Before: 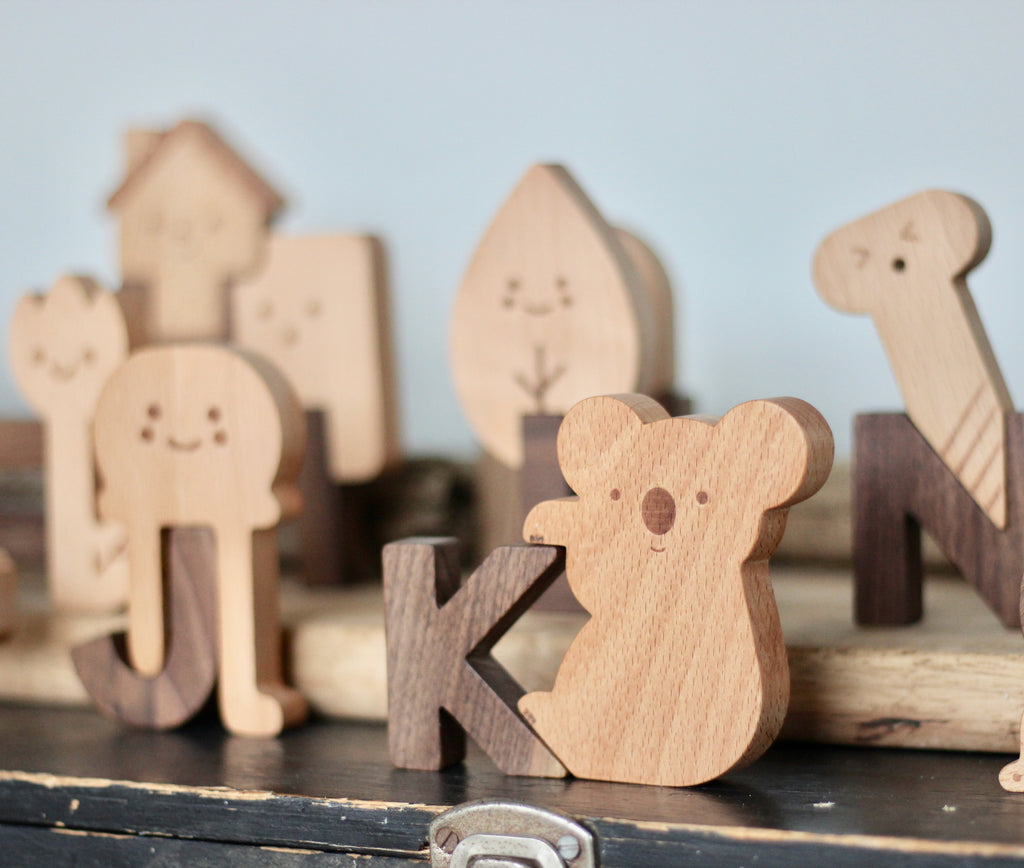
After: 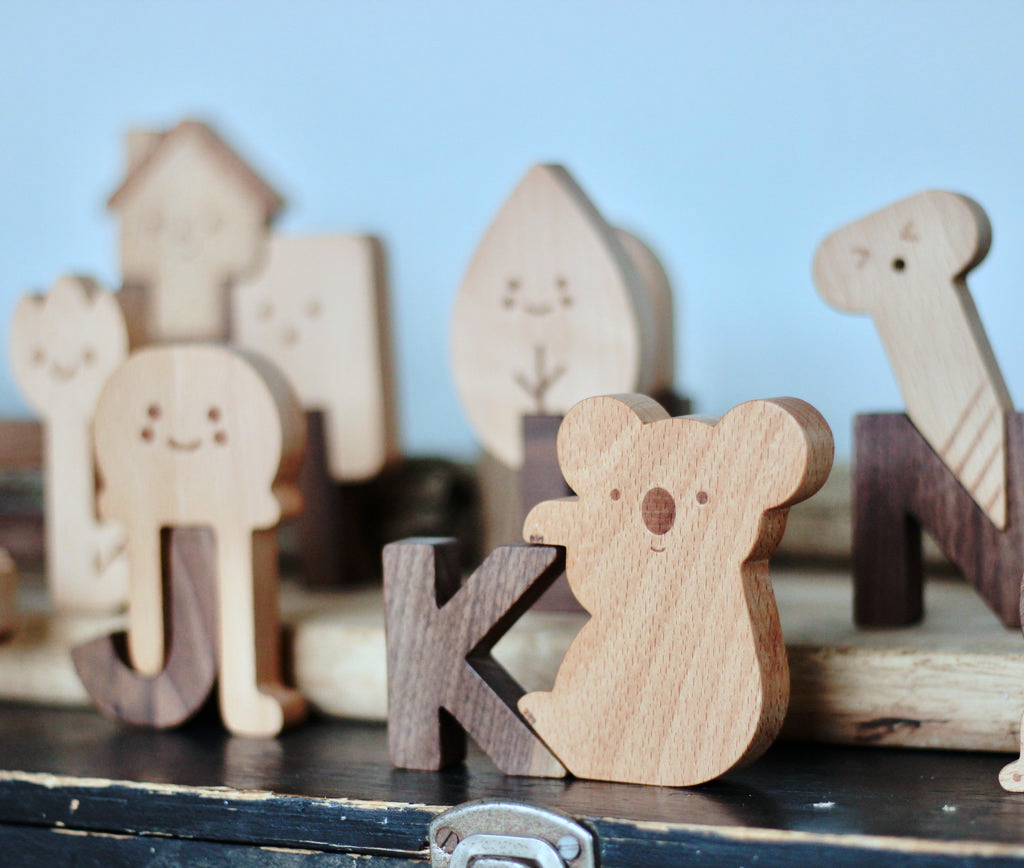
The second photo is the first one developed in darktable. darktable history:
color calibration: illuminant Planckian (black body), x 0.378, y 0.375, temperature 4065 K
base curve: curves: ch0 [(0, 0) (0.073, 0.04) (0.157, 0.139) (0.492, 0.492) (0.758, 0.758) (1, 1)], preserve colors none
